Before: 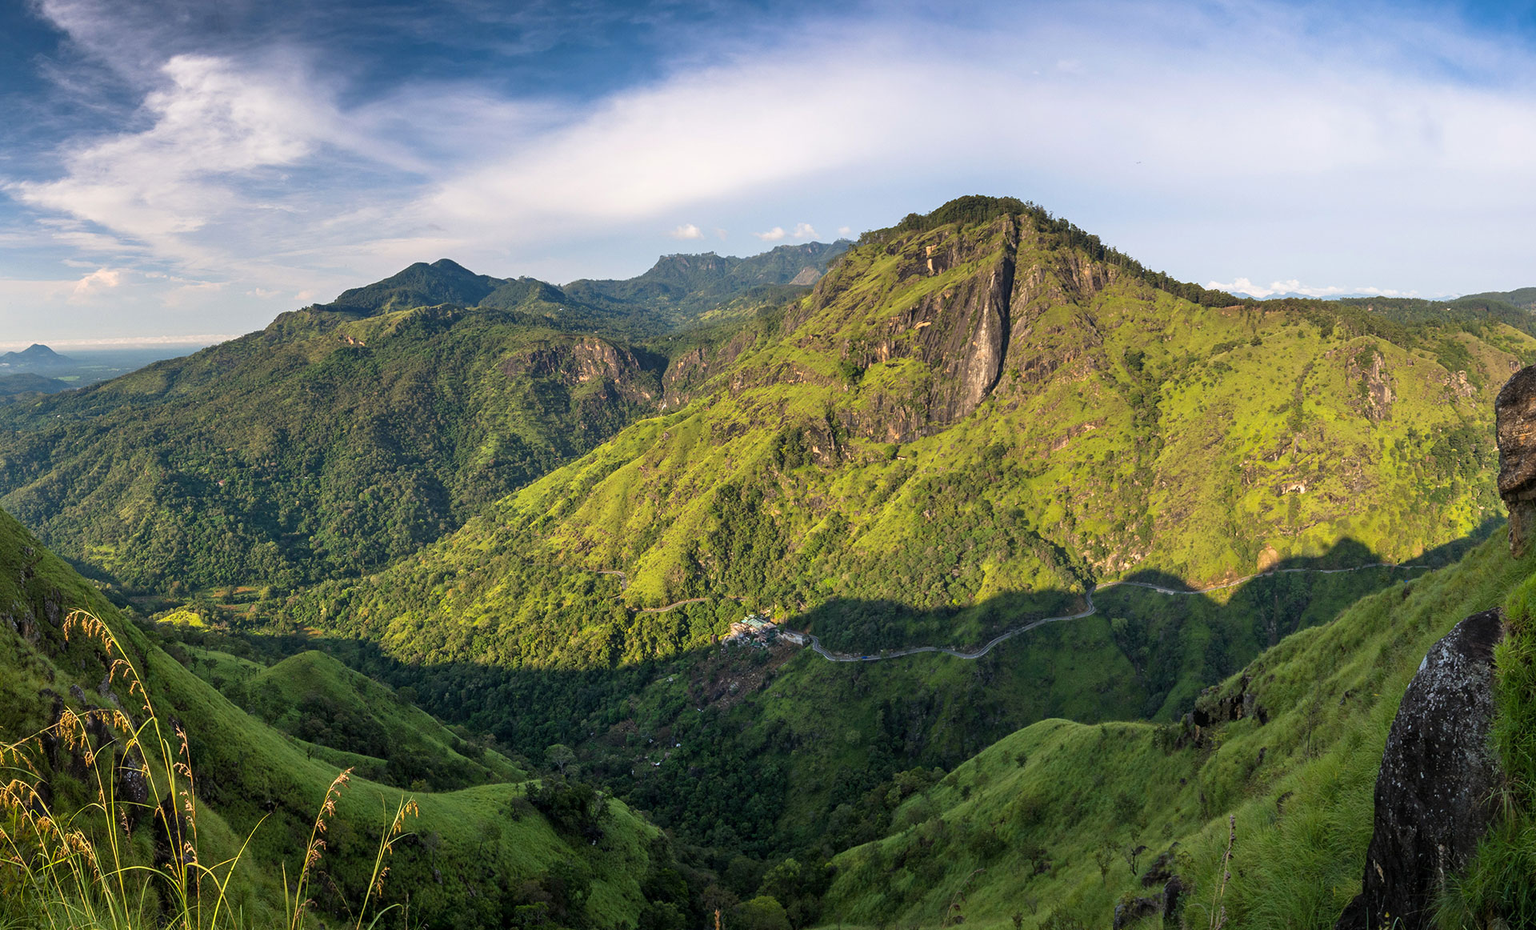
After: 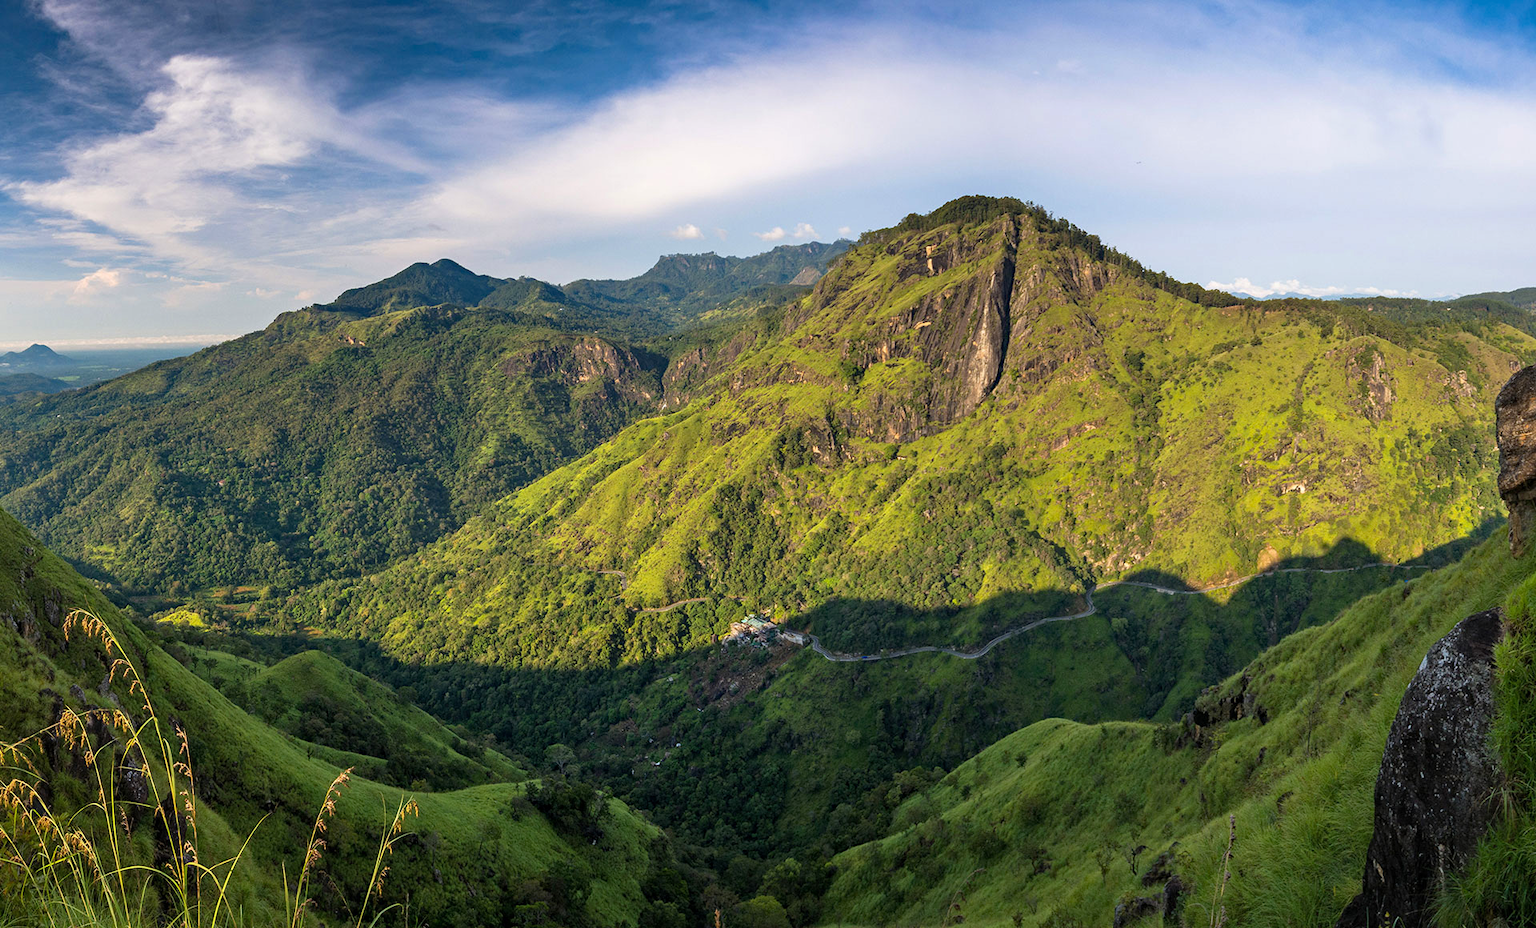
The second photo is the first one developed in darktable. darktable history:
haze removal: strength 0.292, distance 0.255, compatibility mode true, adaptive false
crop: bottom 0.063%
